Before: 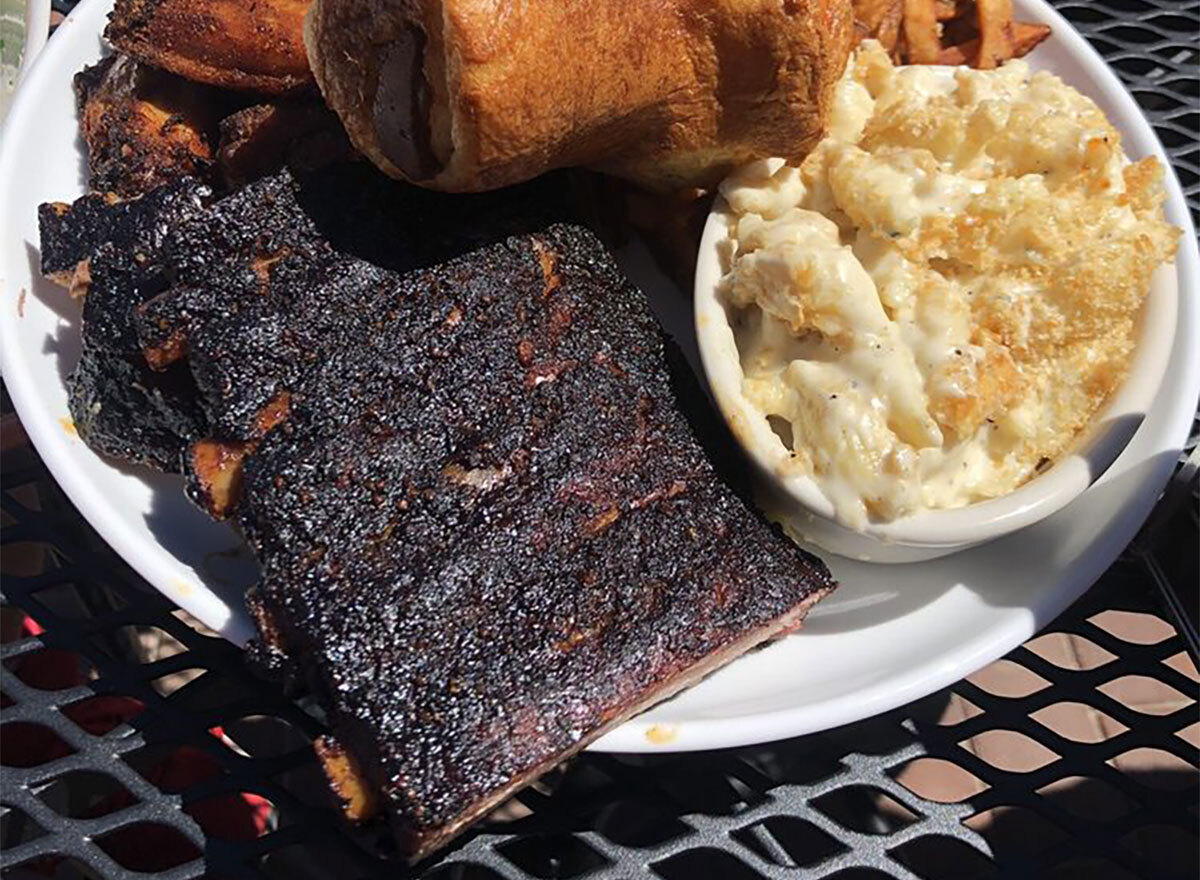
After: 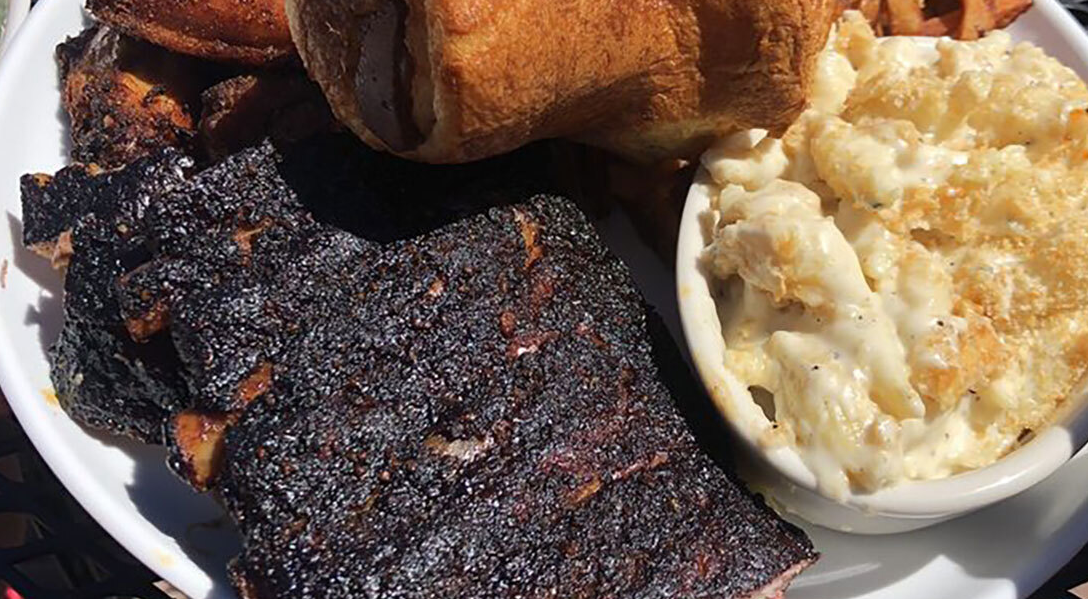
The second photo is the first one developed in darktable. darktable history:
crop: left 1.524%, top 3.396%, right 7.783%, bottom 28.455%
